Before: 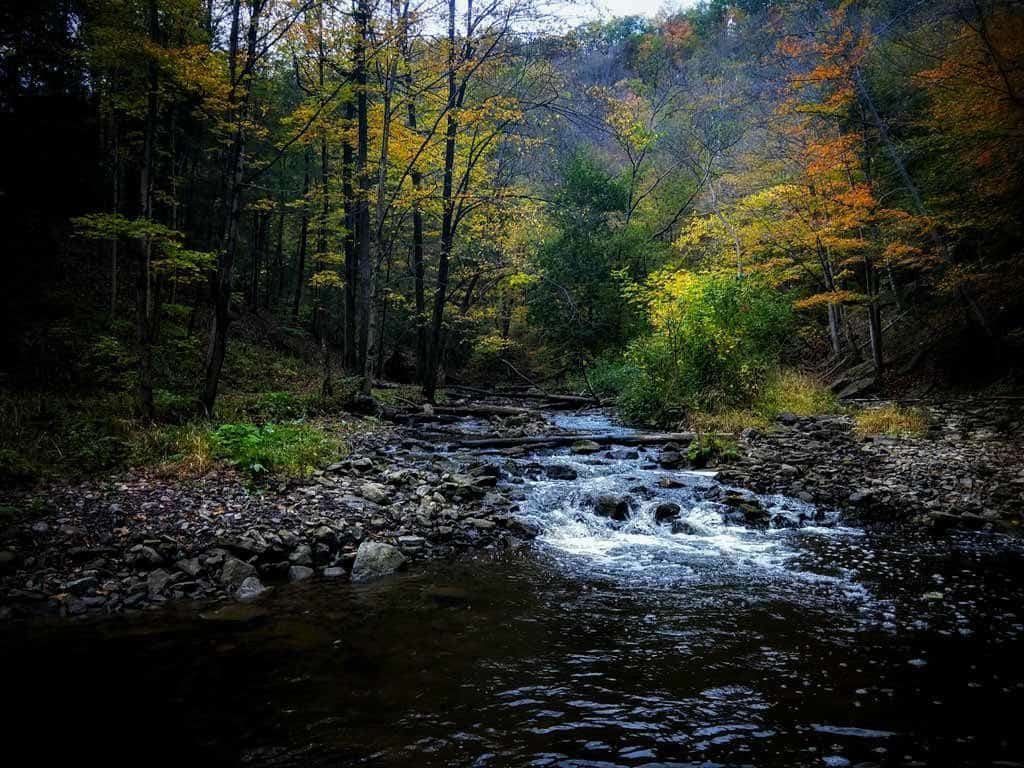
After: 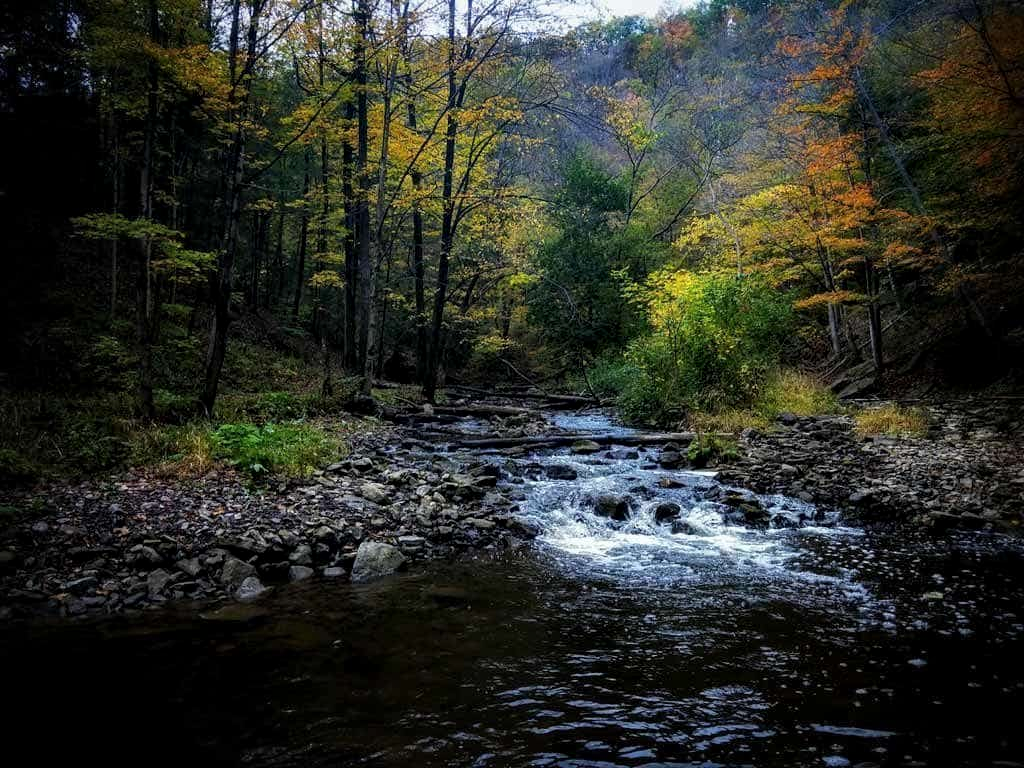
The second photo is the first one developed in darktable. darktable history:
local contrast: mode bilateral grid, contrast 19, coarseness 49, detail 119%, midtone range 0.2
